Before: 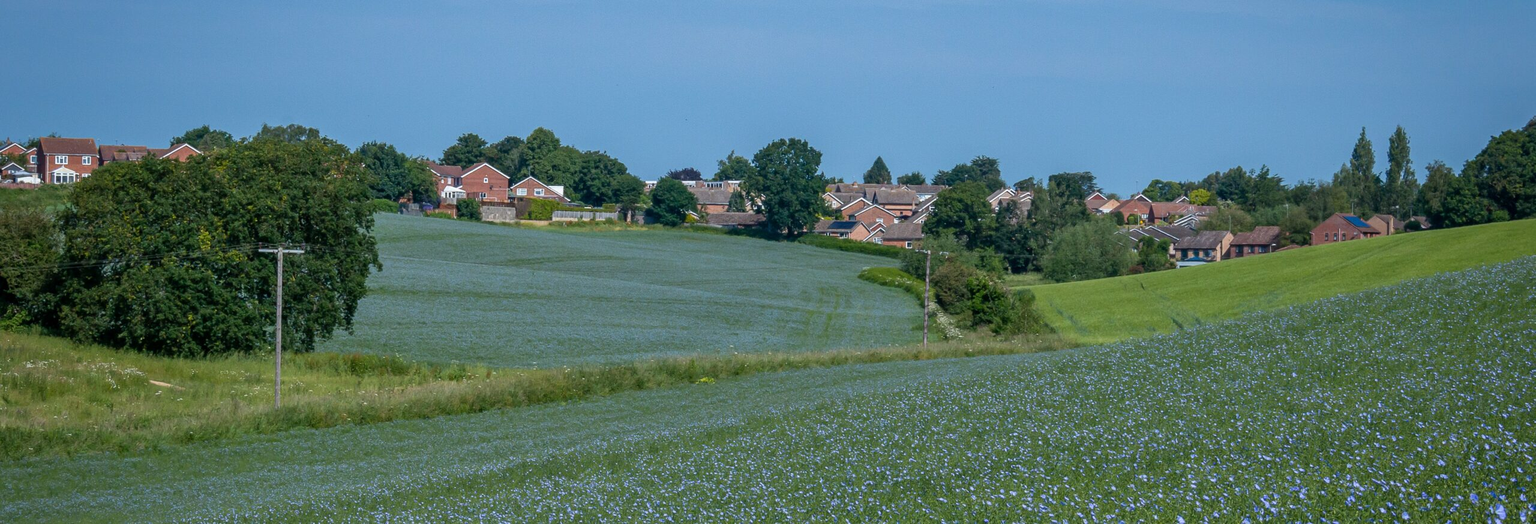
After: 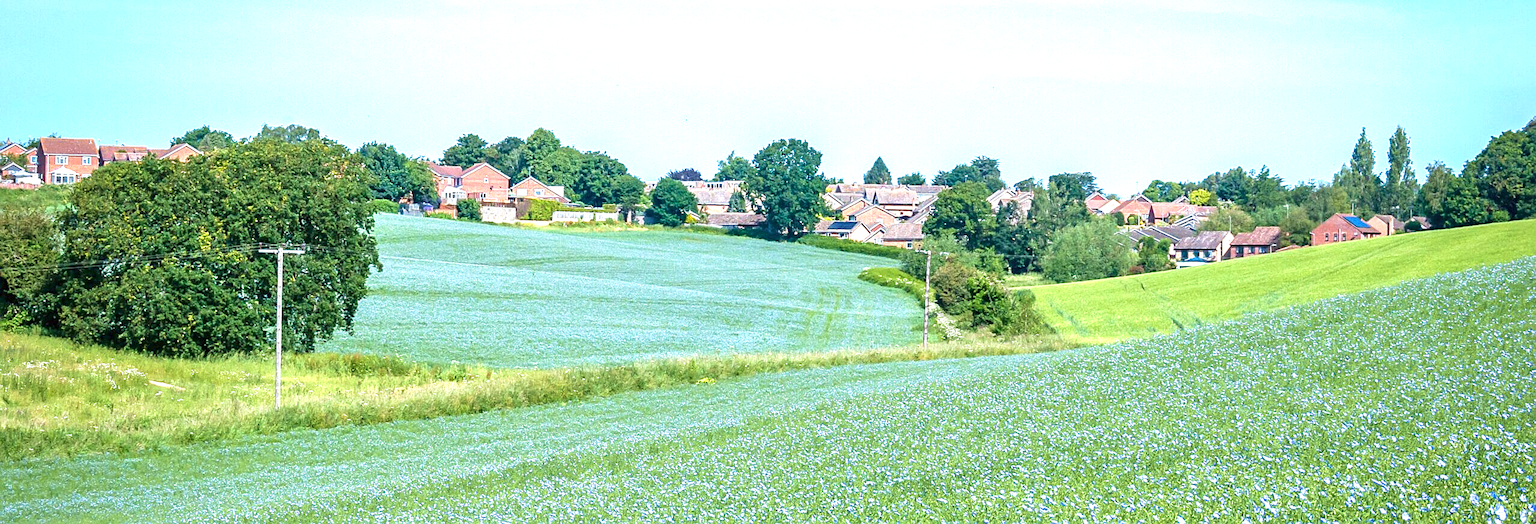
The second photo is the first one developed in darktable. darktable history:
exposure: black level correction 0, exposure 2 EV, compensate highlight preservation false
sharpen: on, module defaults
velvia: on, module defaults
